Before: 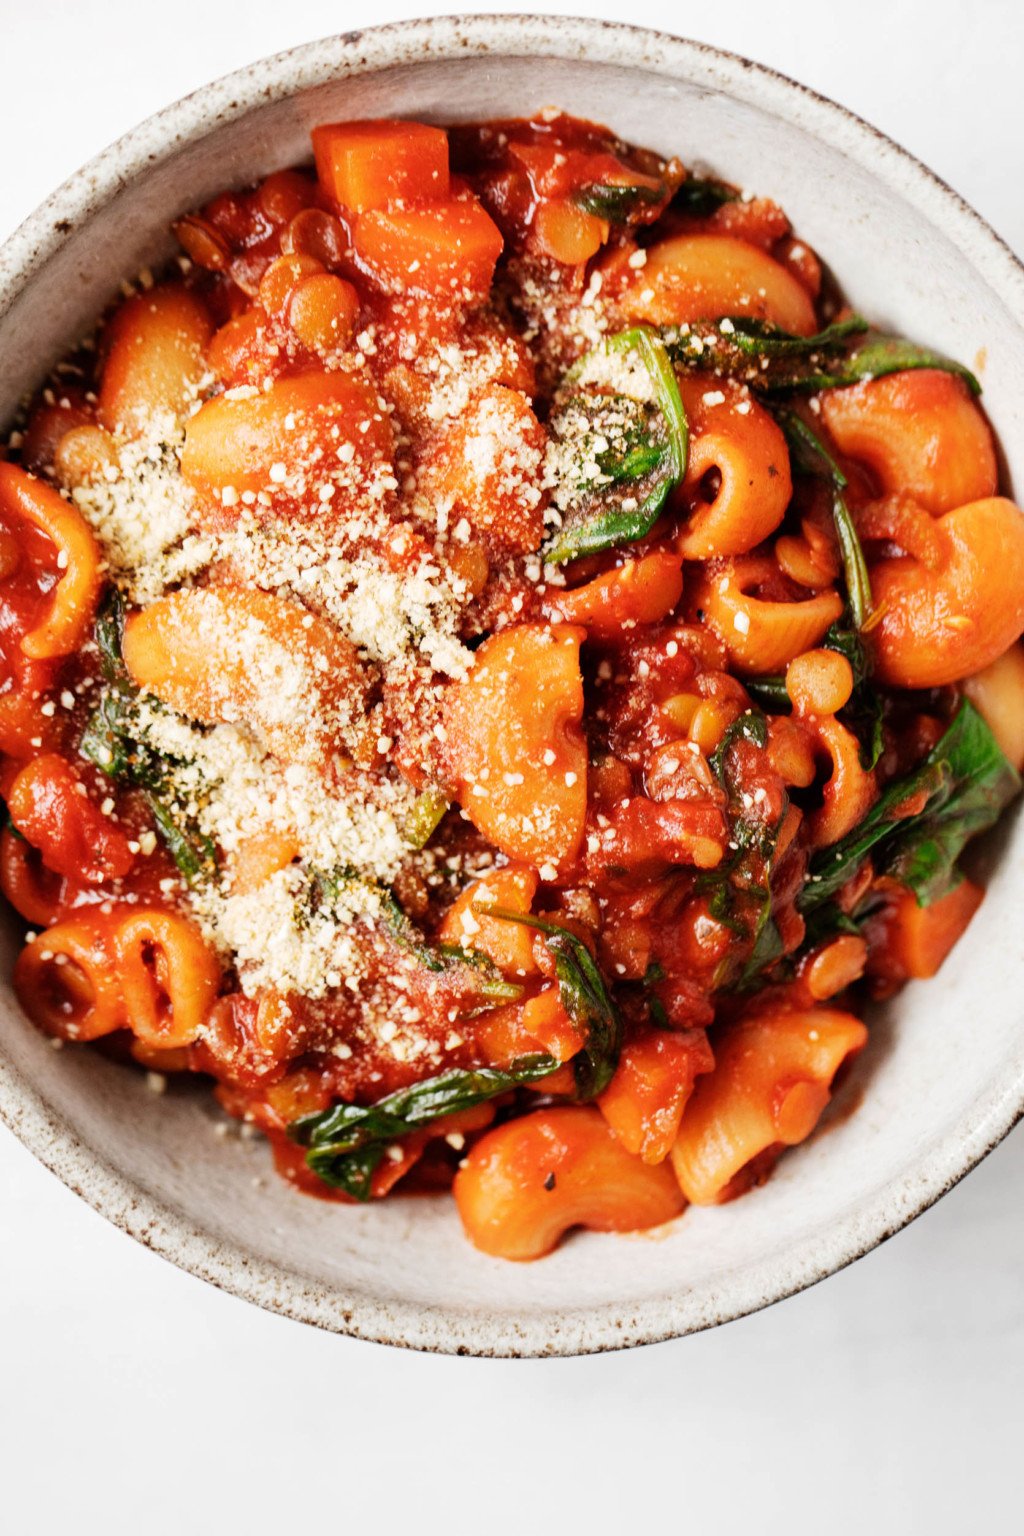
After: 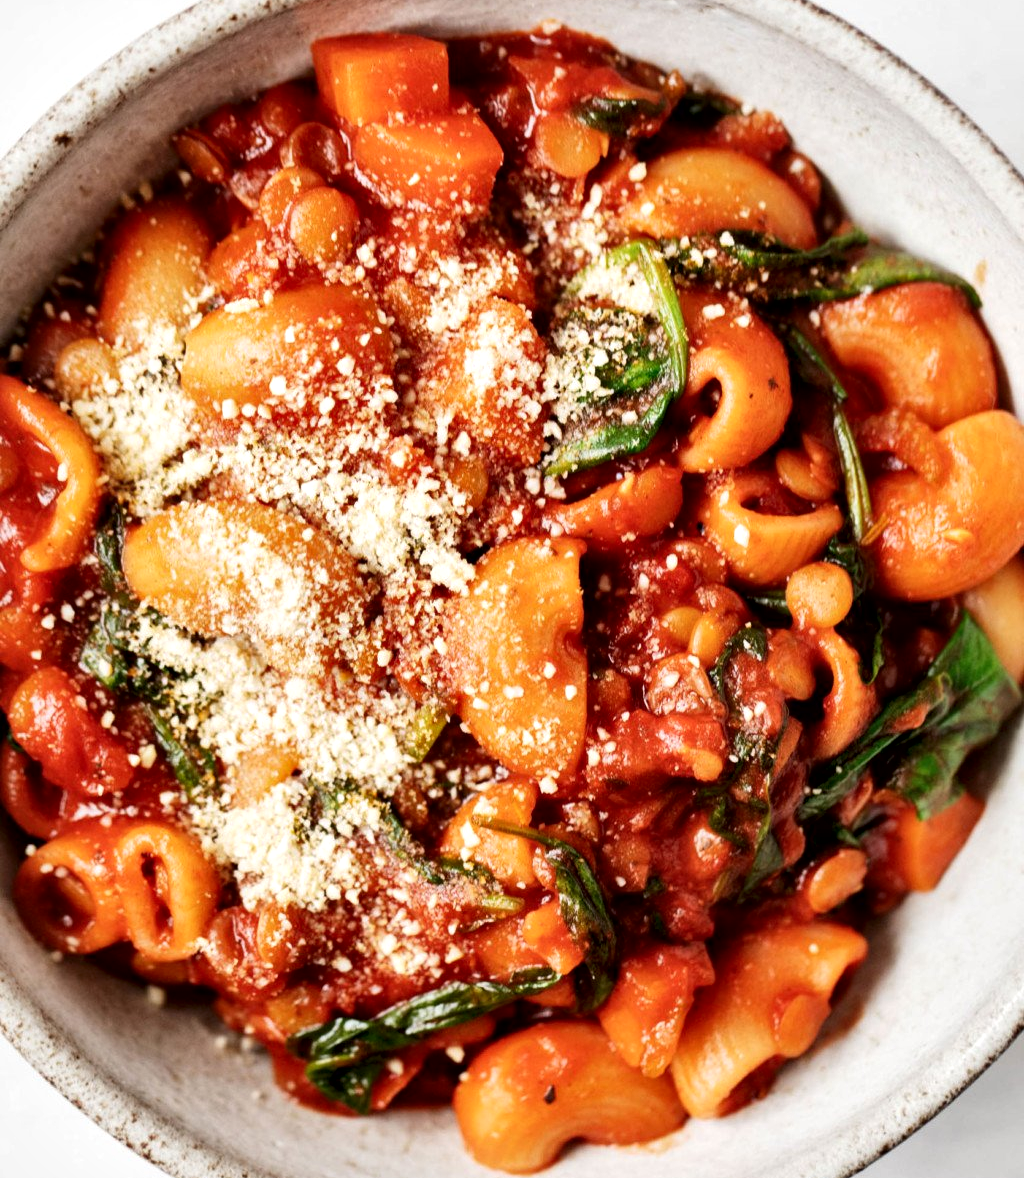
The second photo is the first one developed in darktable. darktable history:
crop: top 5.667%, bottom 17.637%
local contrast: mode bilateral grid, contrast 25, coarseness 60, detail 151%, midtone range 0.2
